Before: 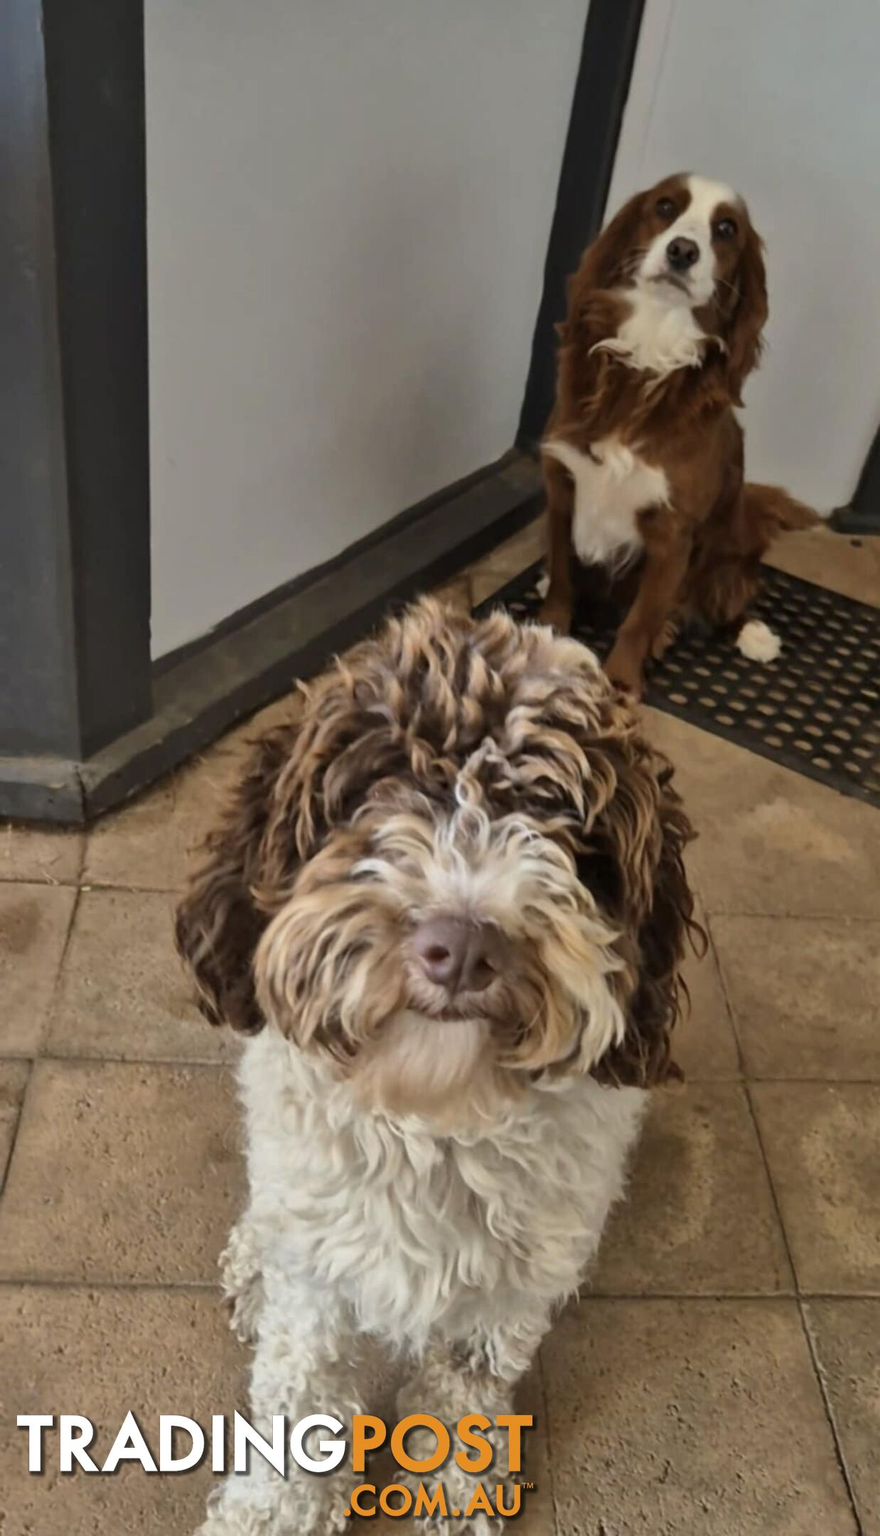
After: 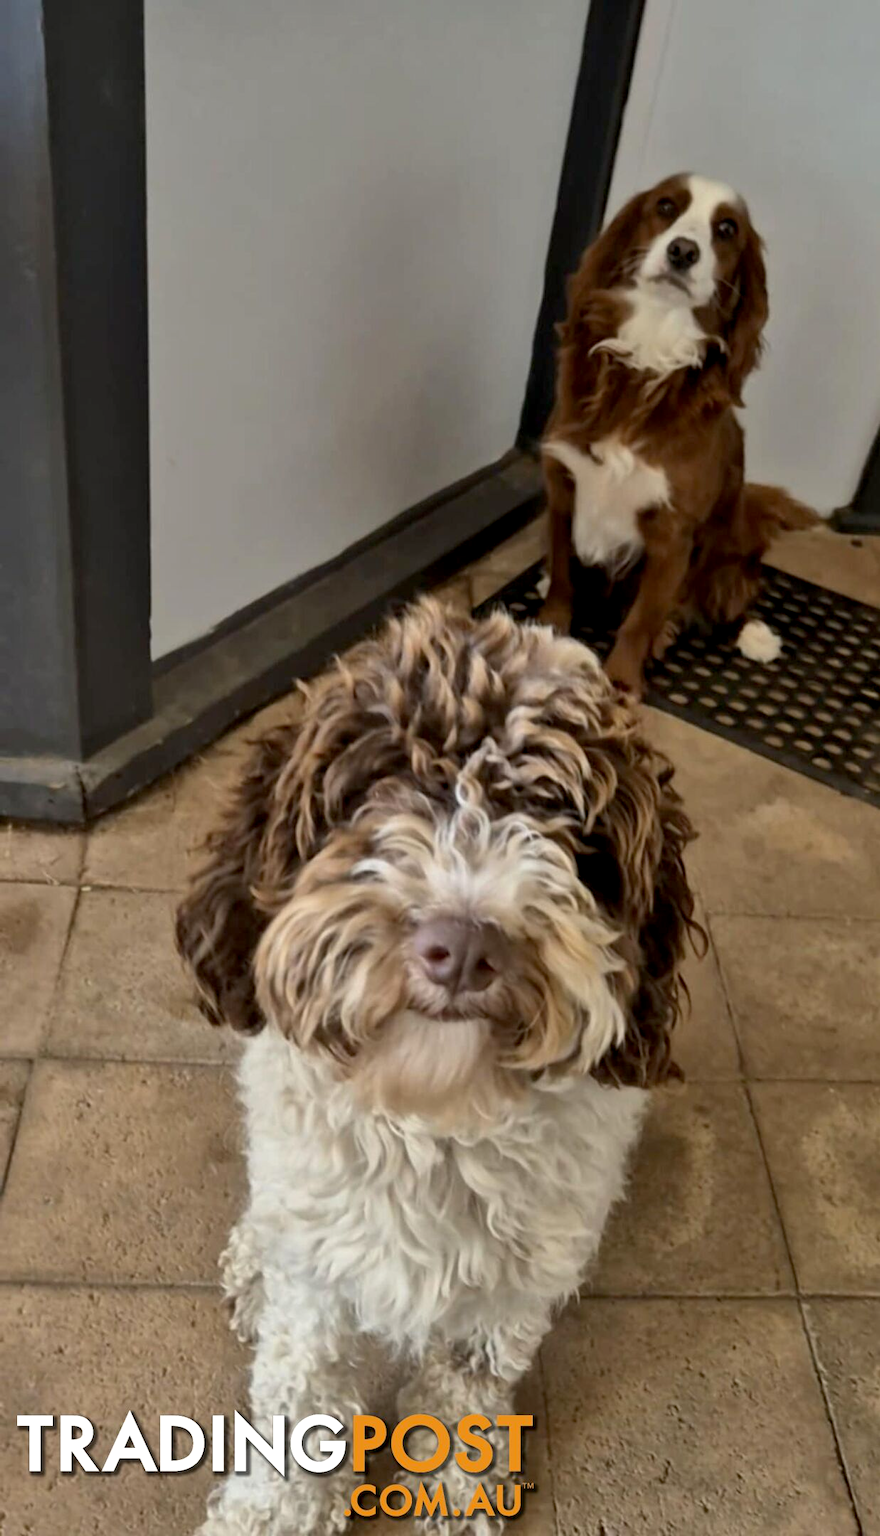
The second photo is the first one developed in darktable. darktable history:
exposure: black level correction 0.007, exposure 0.088 EV, compensate exposure bias true, compensate highlight preservation false
